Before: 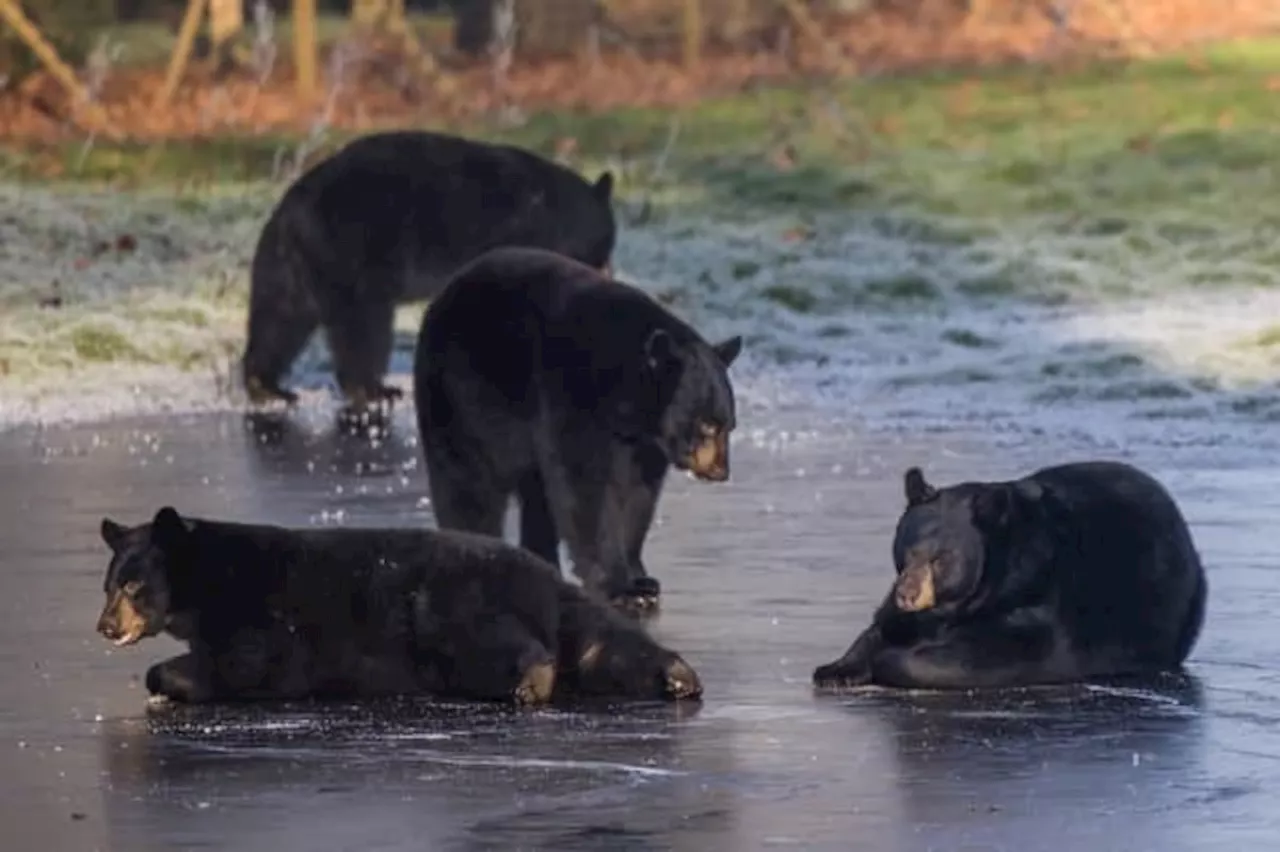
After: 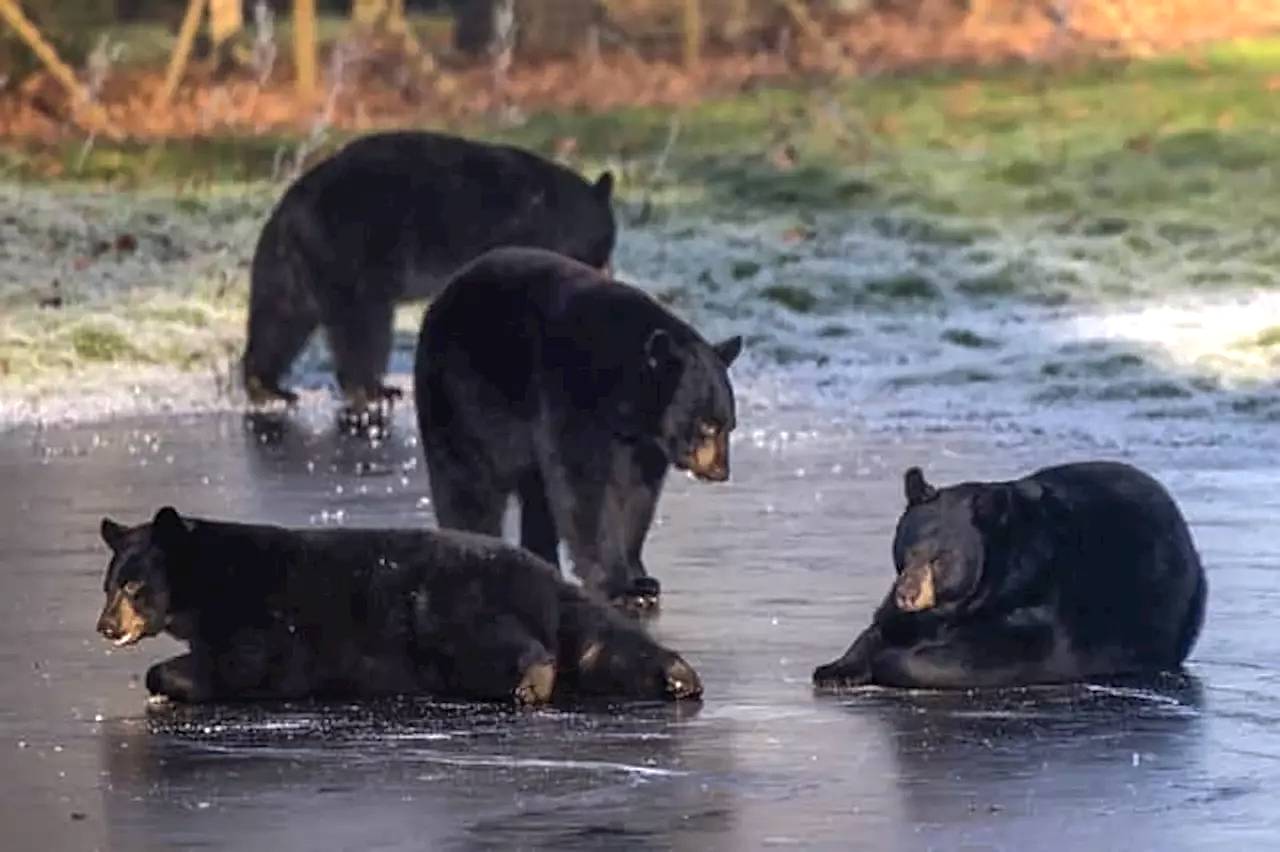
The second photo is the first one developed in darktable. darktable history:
shadows and highlights: on, module defaults
tone equalizer: -8 EV -0.717 EV, -7 EV -0.688 EV, -6 EV -0.585 EV, -5 EV -0.362 EV, -3 EV 0.381 EV, -2 EV 0.6 EV, -1 EV 0.692 EV, +0 EV 0.746 EV, edges refinement/feathering 500, mask exposure compensation -1.57 EV, preserve details no
sharpen: on, module defaults
